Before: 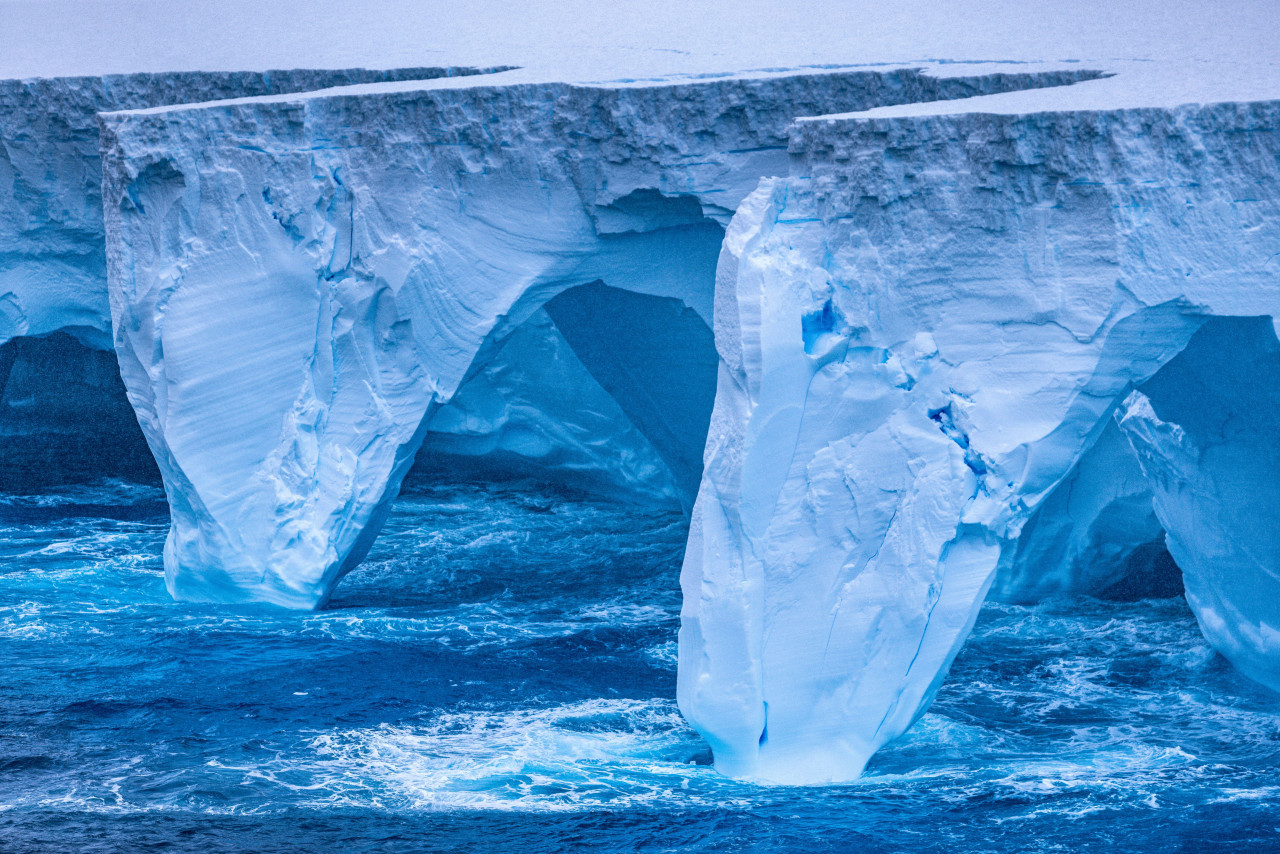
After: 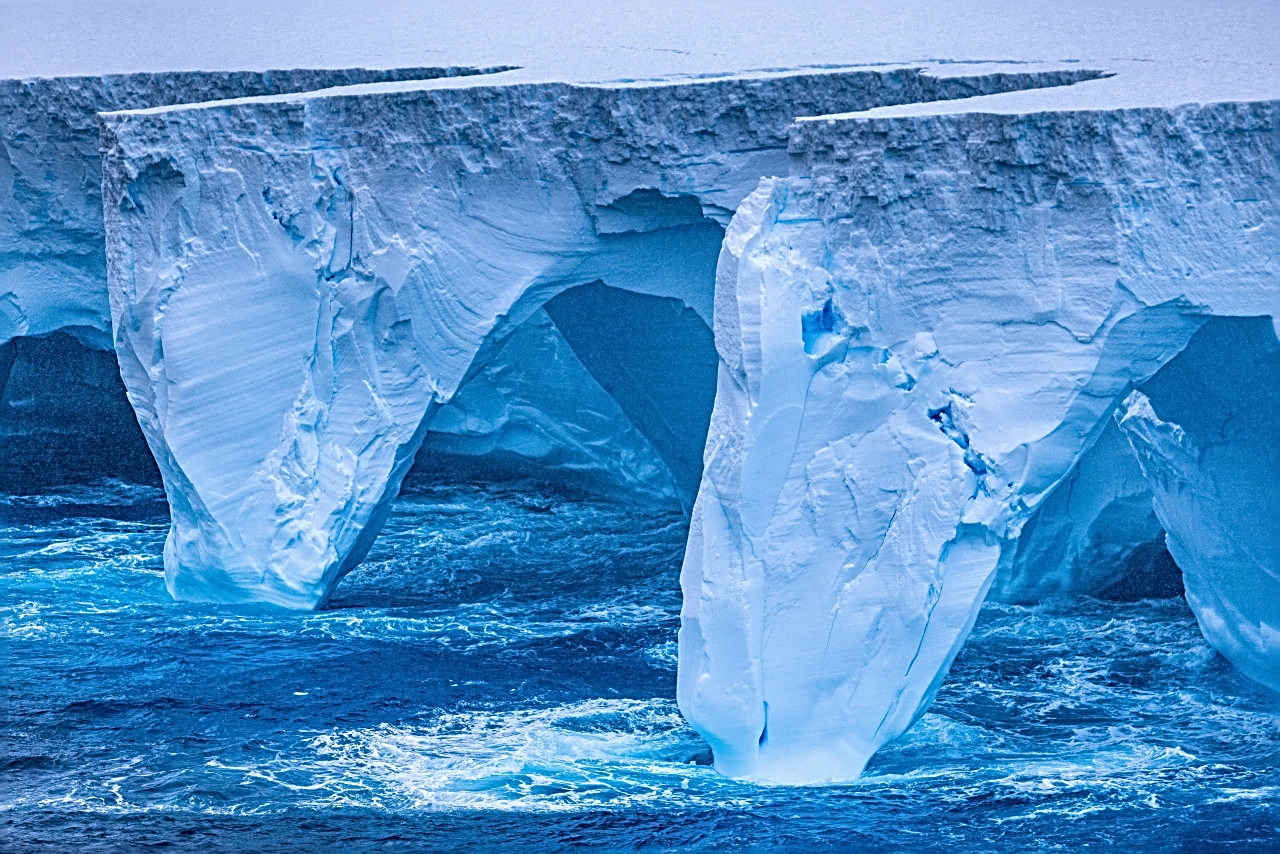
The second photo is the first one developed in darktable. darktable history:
sharpen: radius 3.02, amount 0.767
